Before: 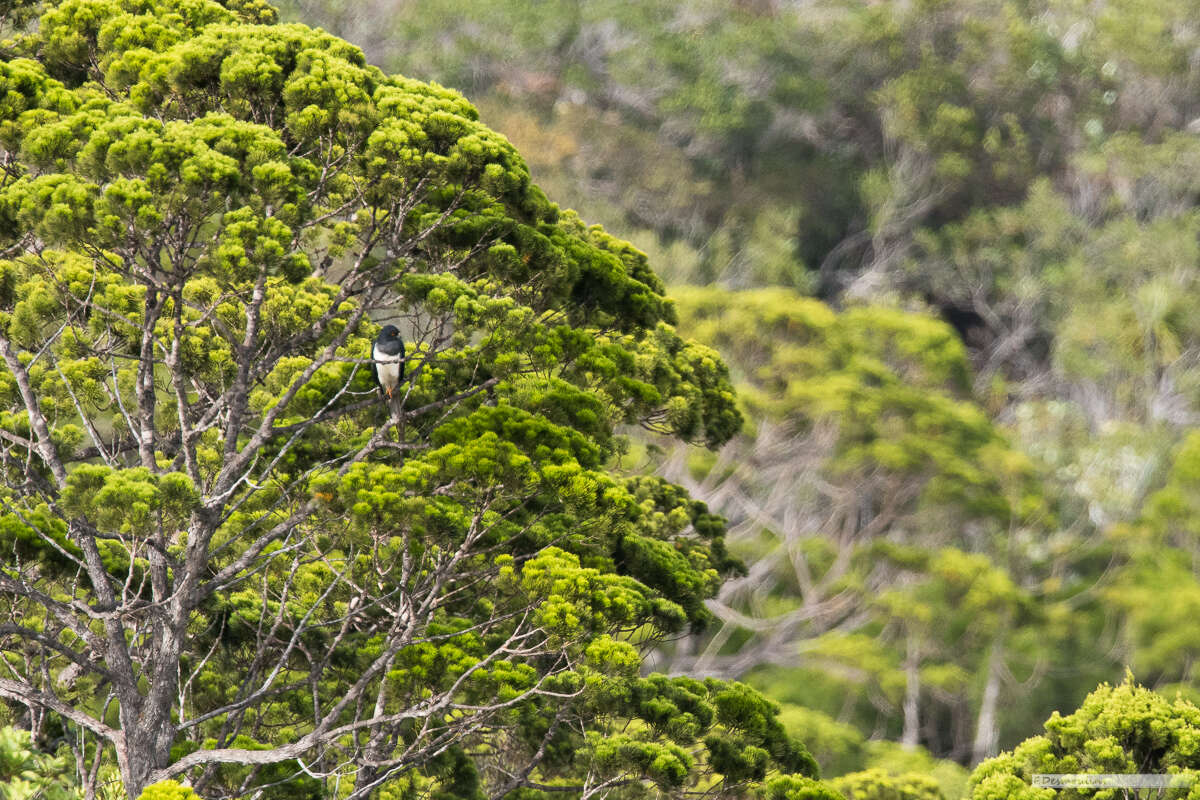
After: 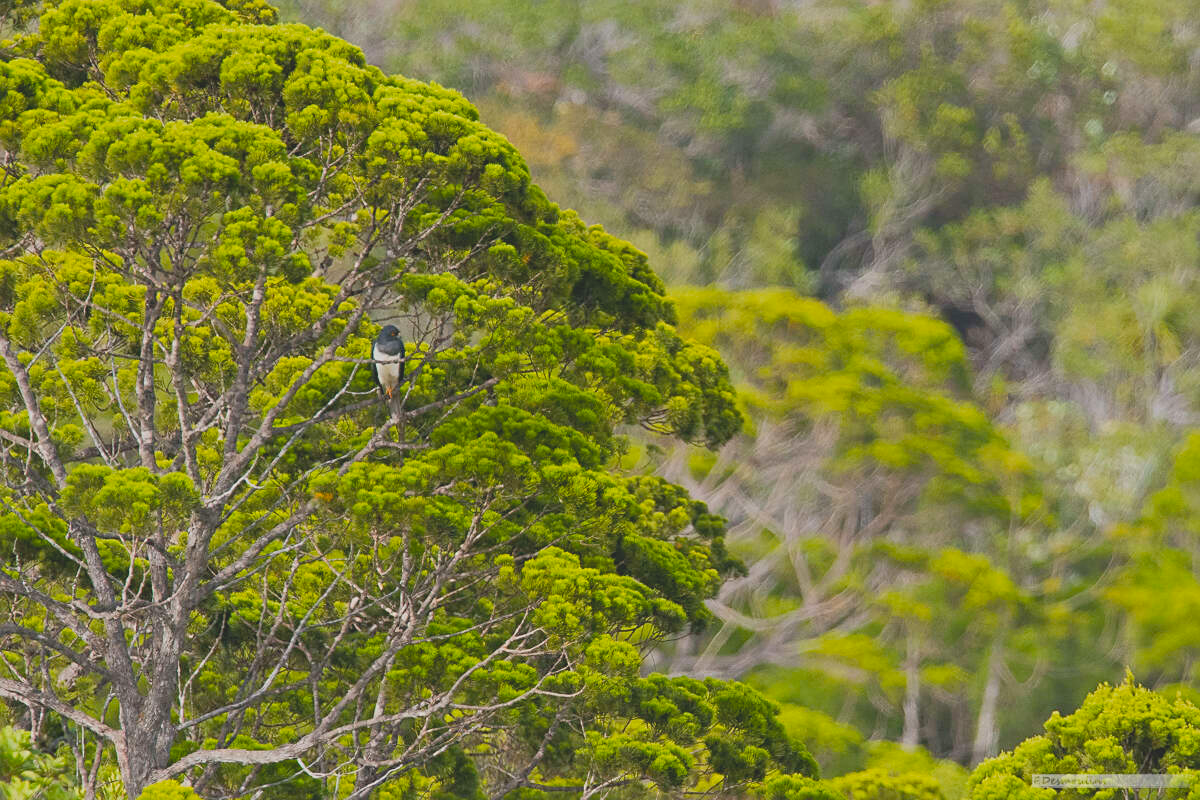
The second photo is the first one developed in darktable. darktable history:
shadows and highlights: shadows -12.92, white point adjustment 3.91, highlights 28.27
sharpen: radius 2.201, amount 0.389, threshold 0.247
color balance rgb: shadows lift › chroma 0.687%, shadows lift › hue 115.93°, perceptual saturation grading › global saturation 25.886%, perceptual brilliance grading › global brilliance -1.429%, perceptual brilliance grading › highlights -0.632%, perceptual brilliance grading › mid-tones -1.206%, perceptual brilliance grading › shadows -1.721%, contrast -10.345%
contrast brightness saturation: contrast -0.291
